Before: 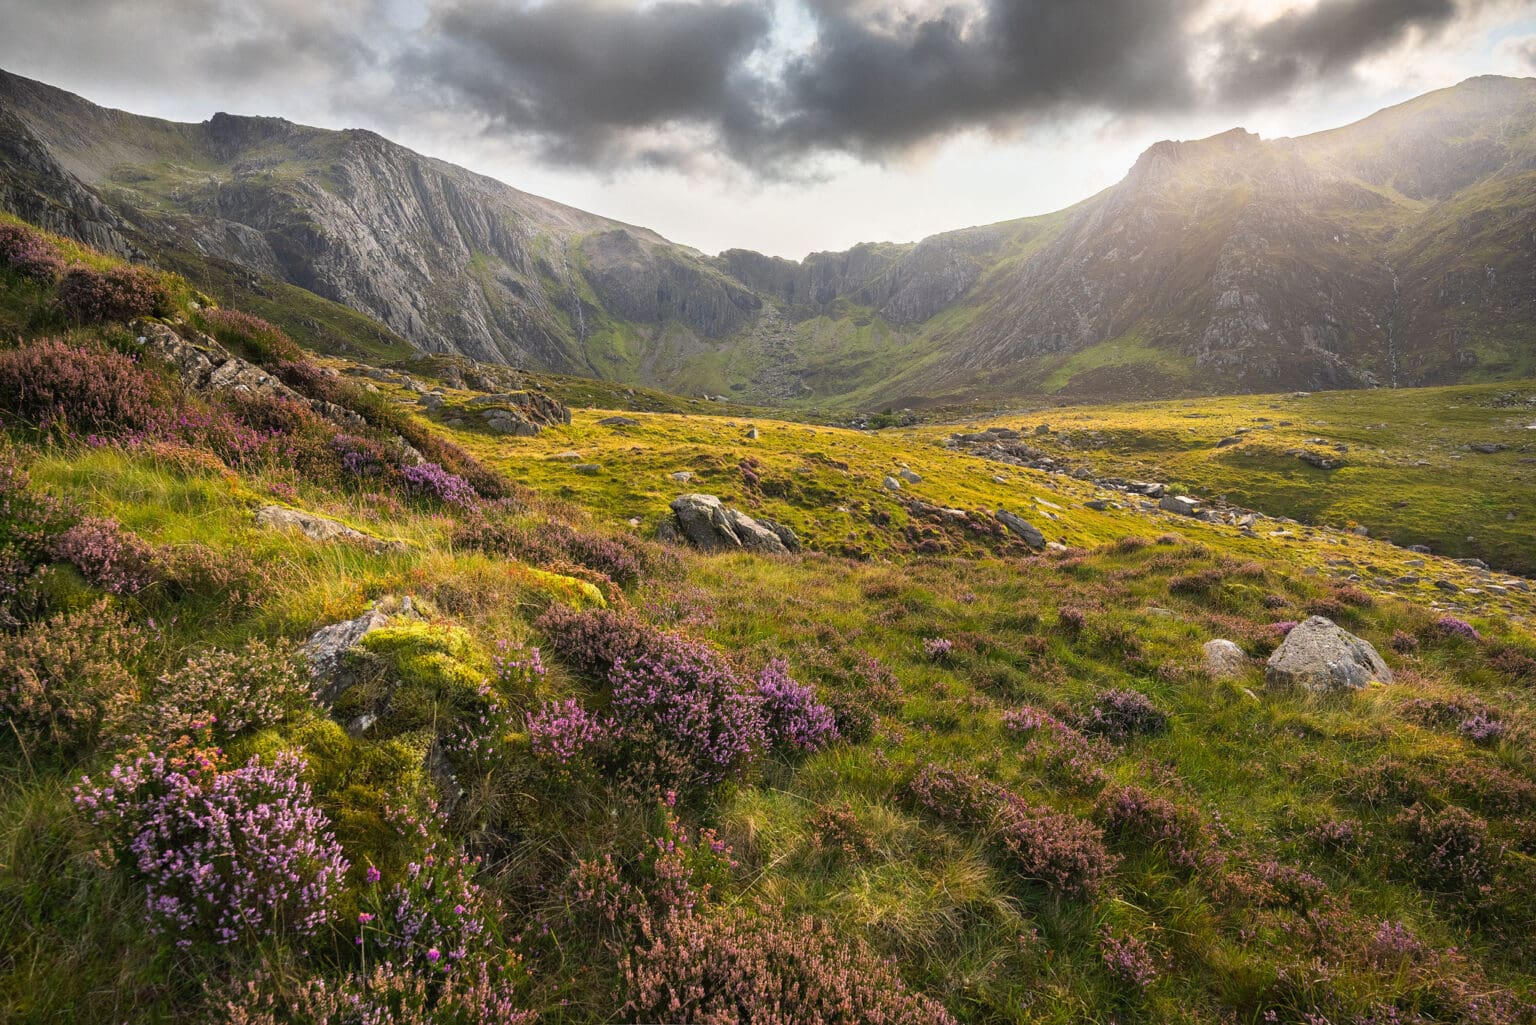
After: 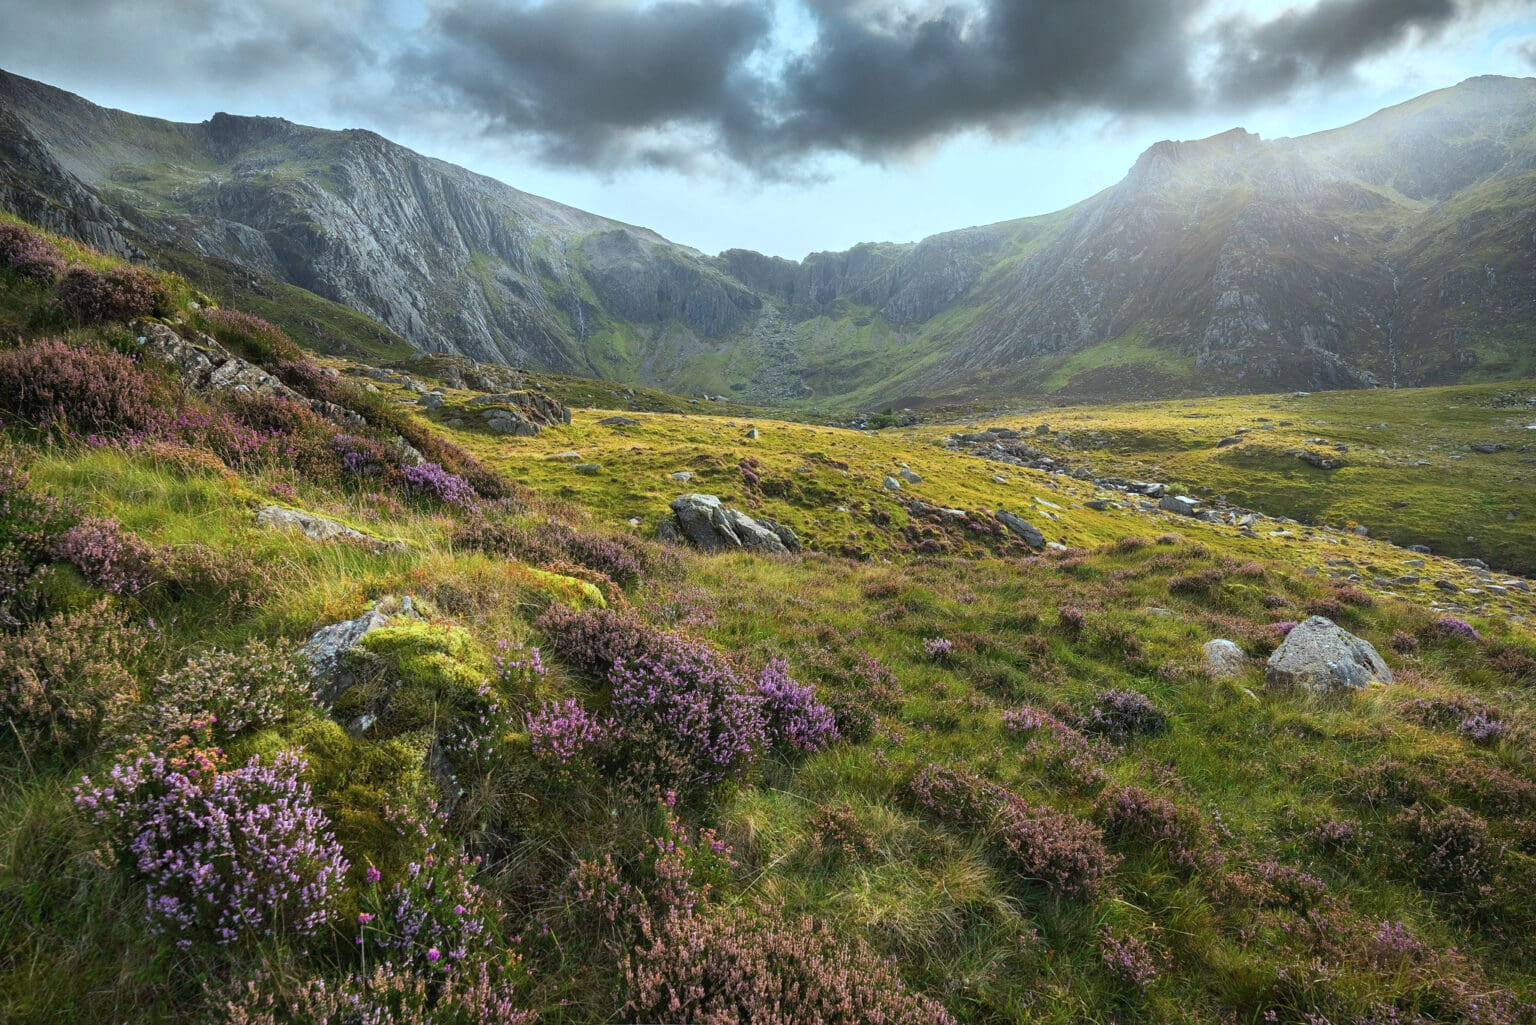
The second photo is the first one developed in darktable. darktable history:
color correction: highlights a* -11.46, highlights b* -15.74
